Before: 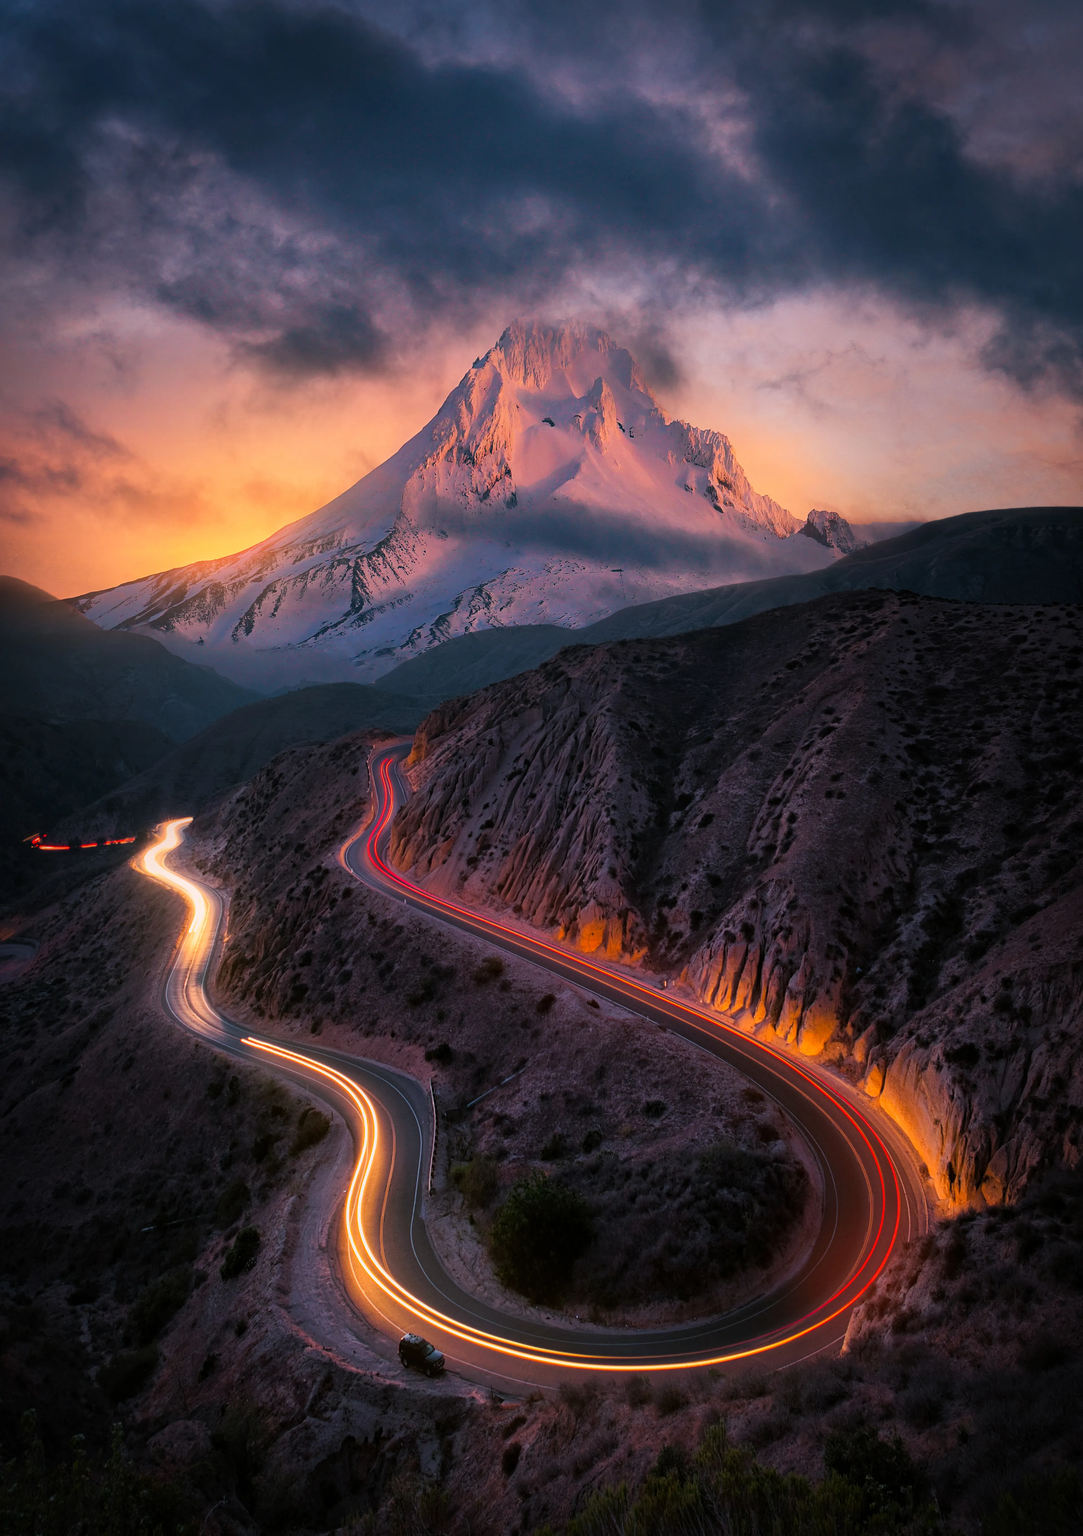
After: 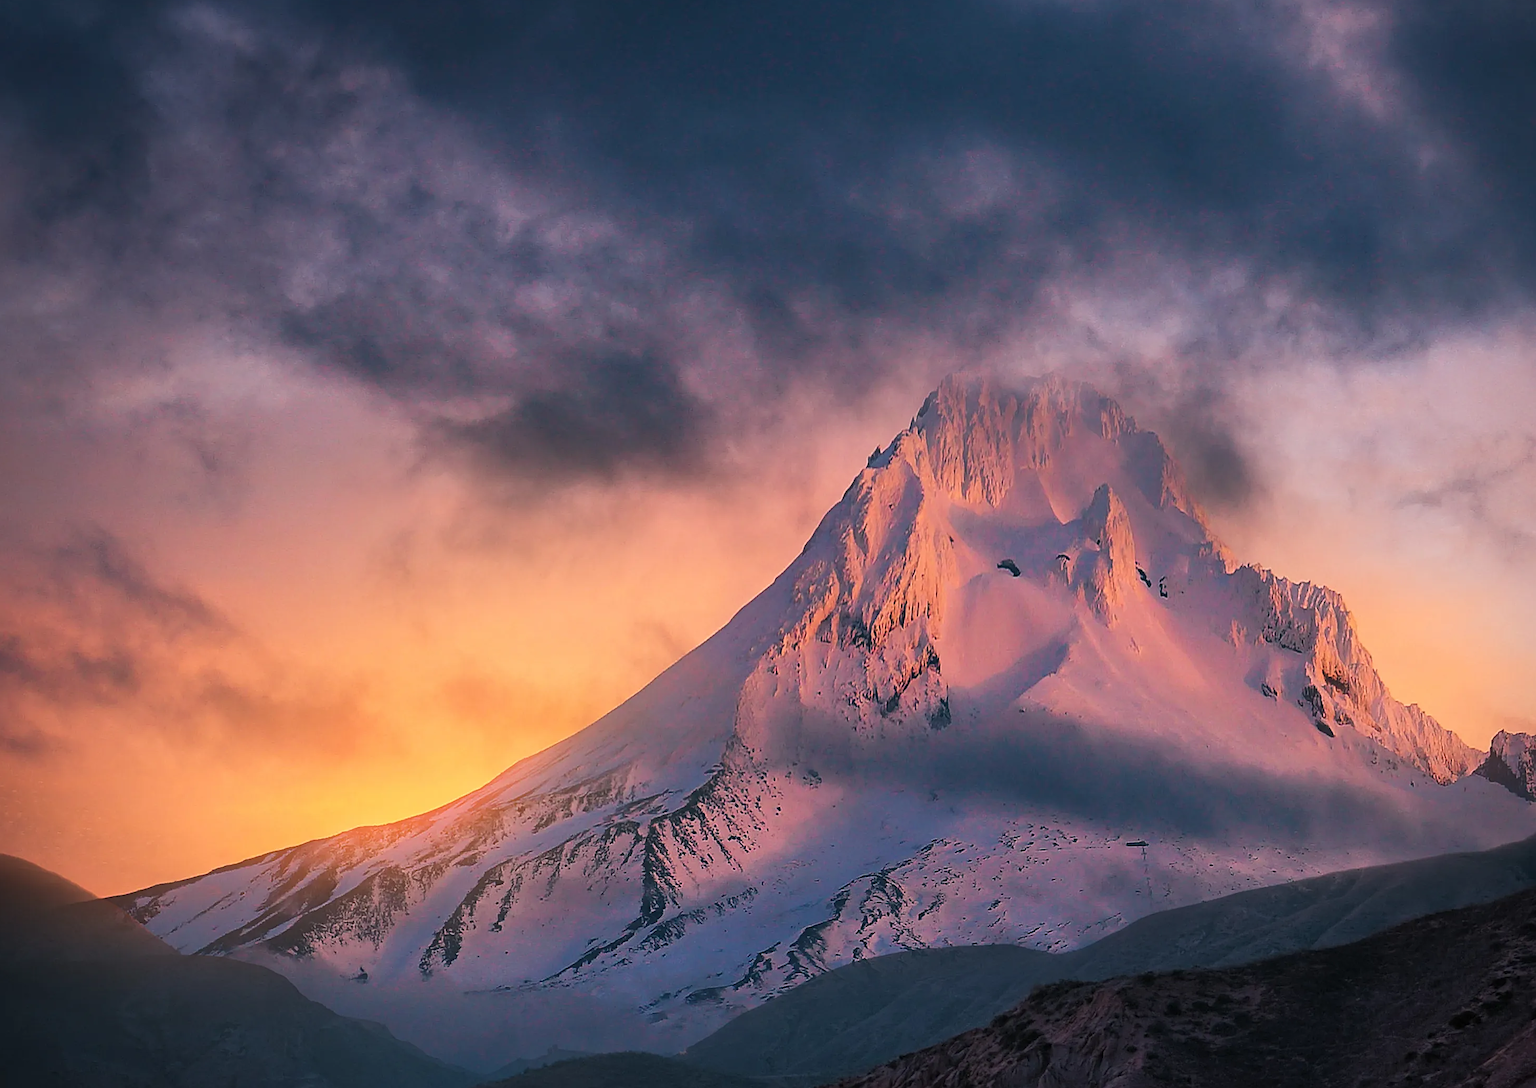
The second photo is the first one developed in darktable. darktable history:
crop: left 0.579%, top 7.627%, right 23.167%, bottom 54.275%
sharpen: amount 0.478
